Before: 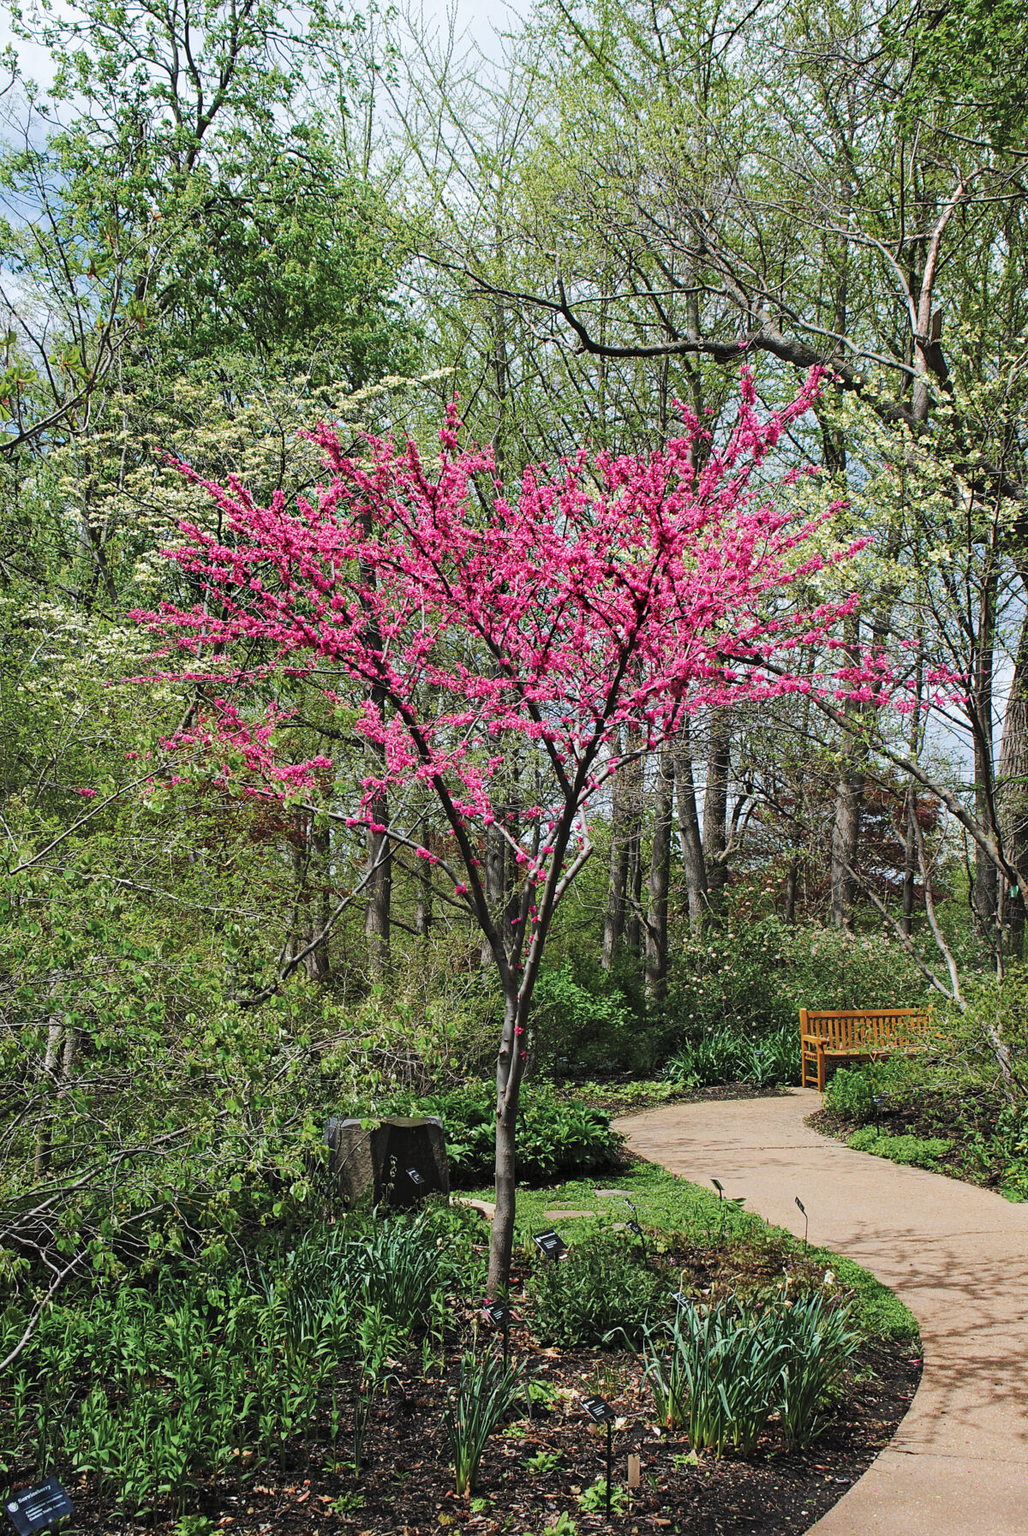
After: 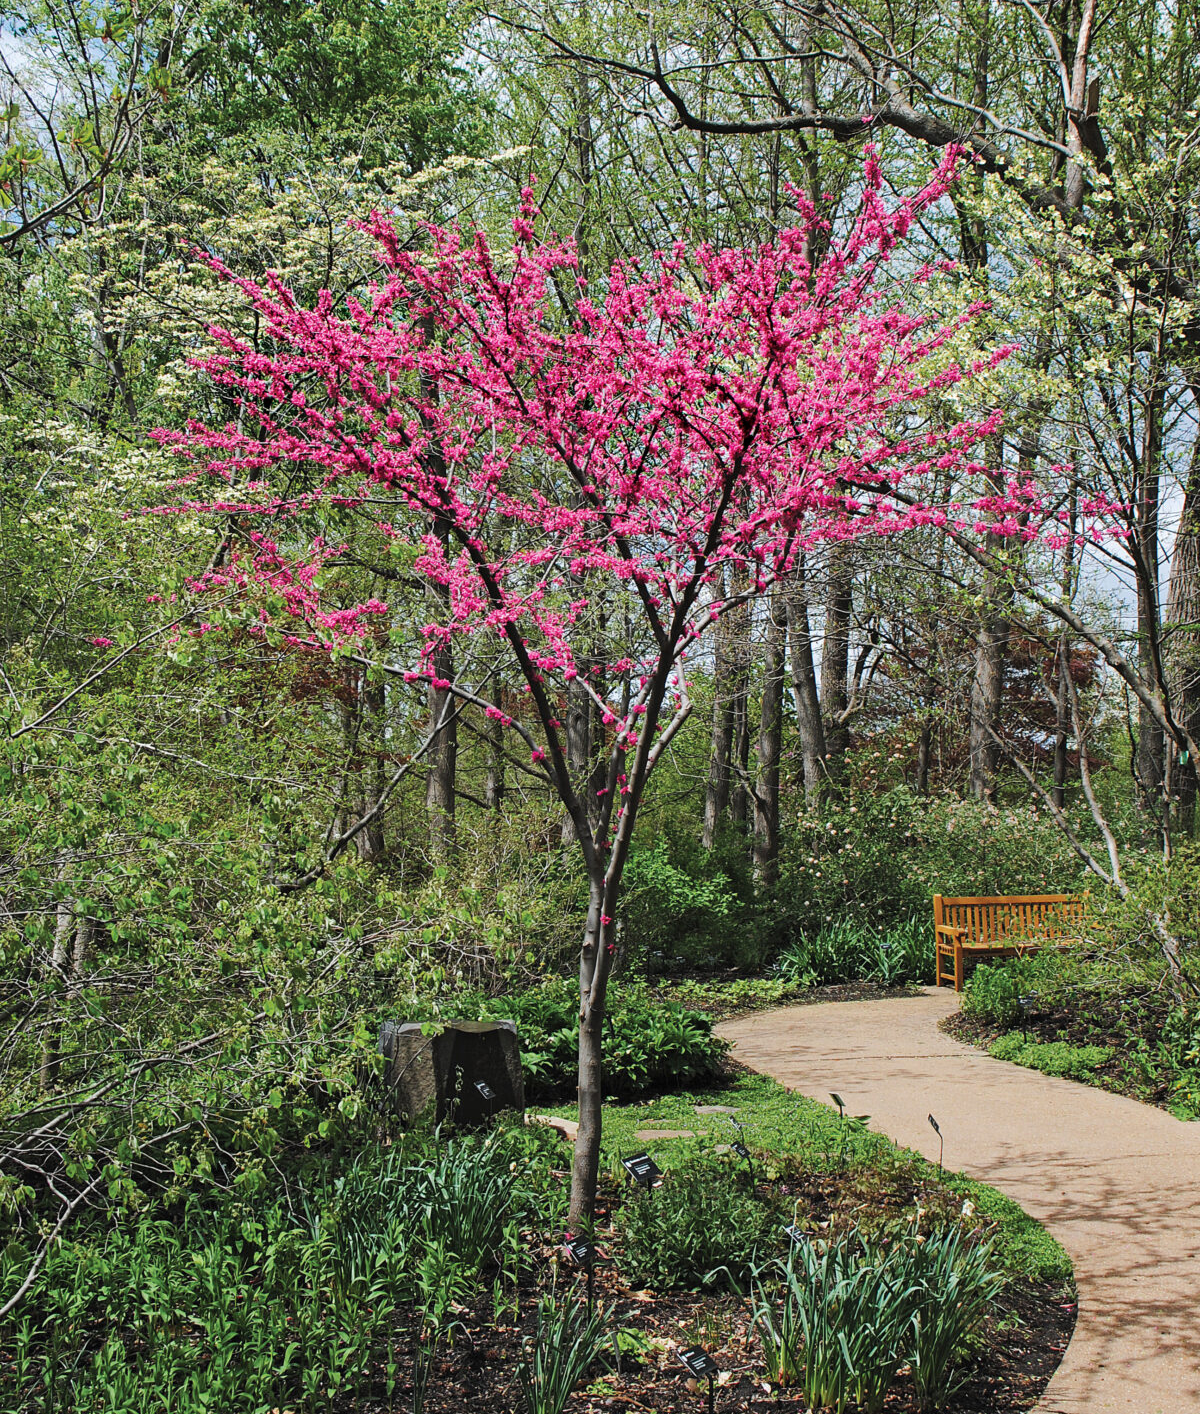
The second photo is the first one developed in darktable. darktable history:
crop and rotate: top 15.801%, bottom 5.327%
